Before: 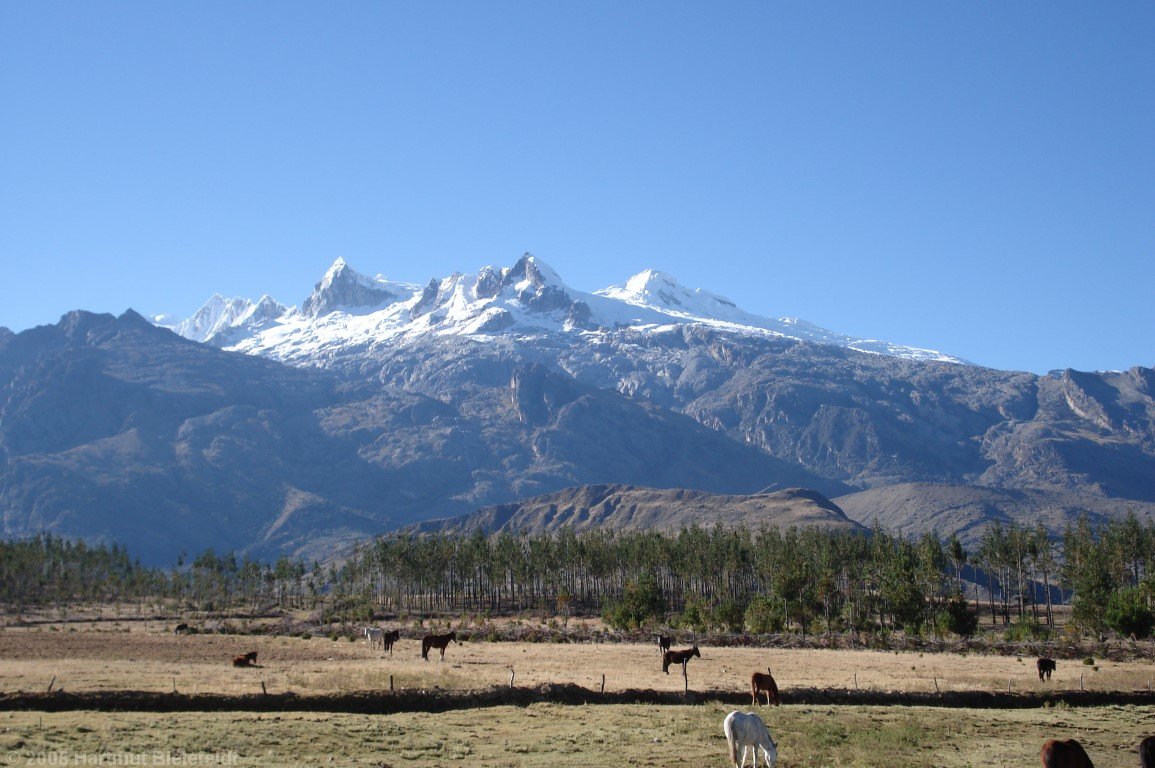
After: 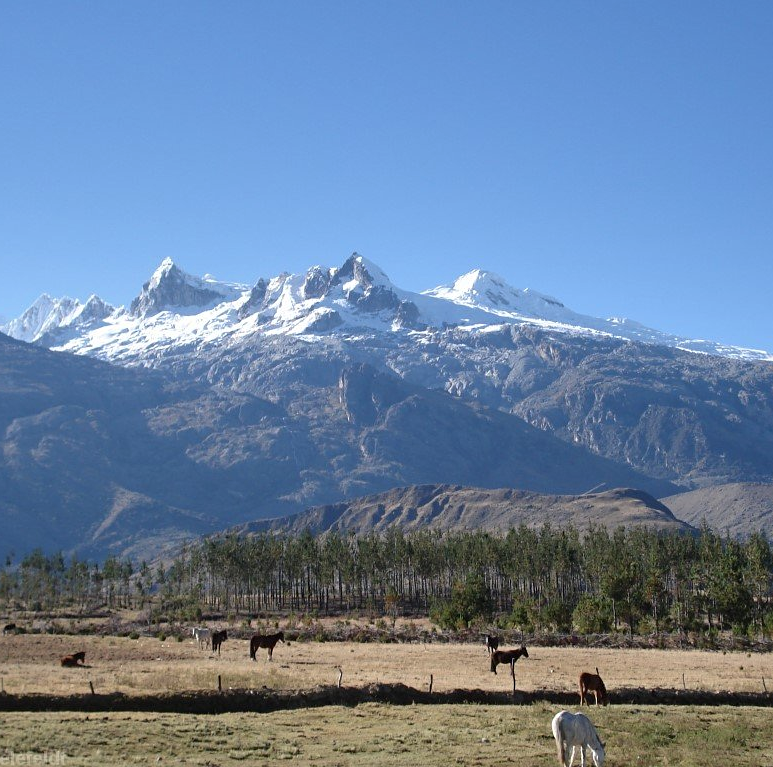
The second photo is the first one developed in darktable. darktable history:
shadows and highlights: highlights color adjustment 0.165%, low approximation 0.01, soften with gaussian
base curve: curves: ch0 [(0, 0) (0.472, 0.455) (1, 1)], preserve colors none
crop and rotate: left 14.914%, right 18.098%
sharpen: amount 0.201
